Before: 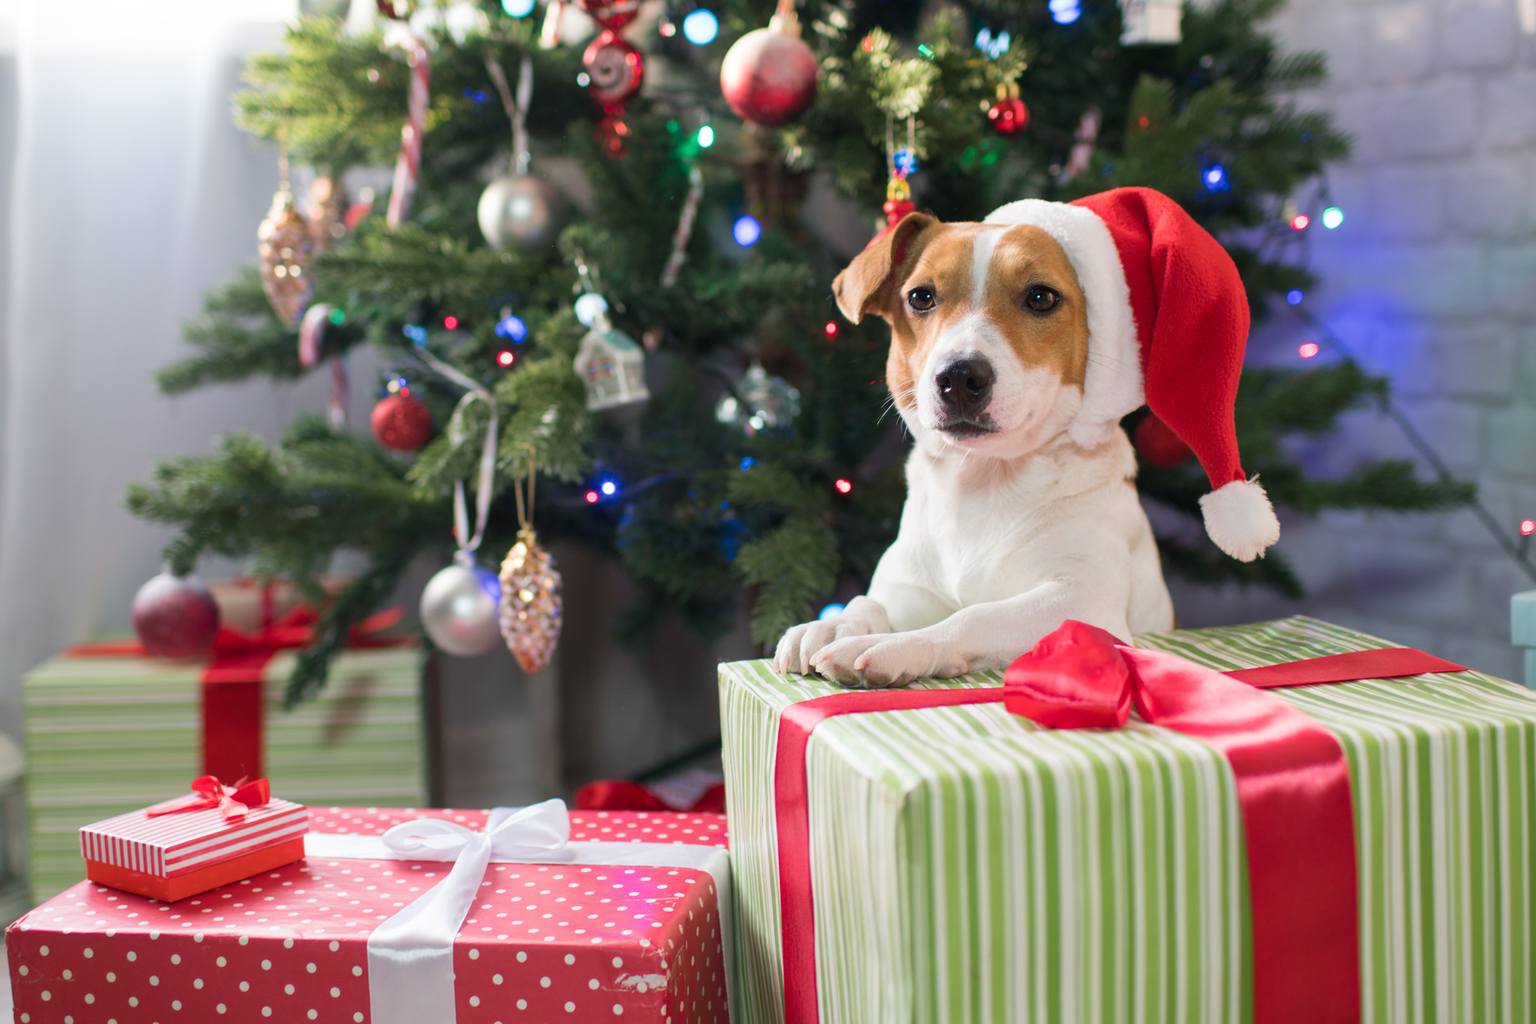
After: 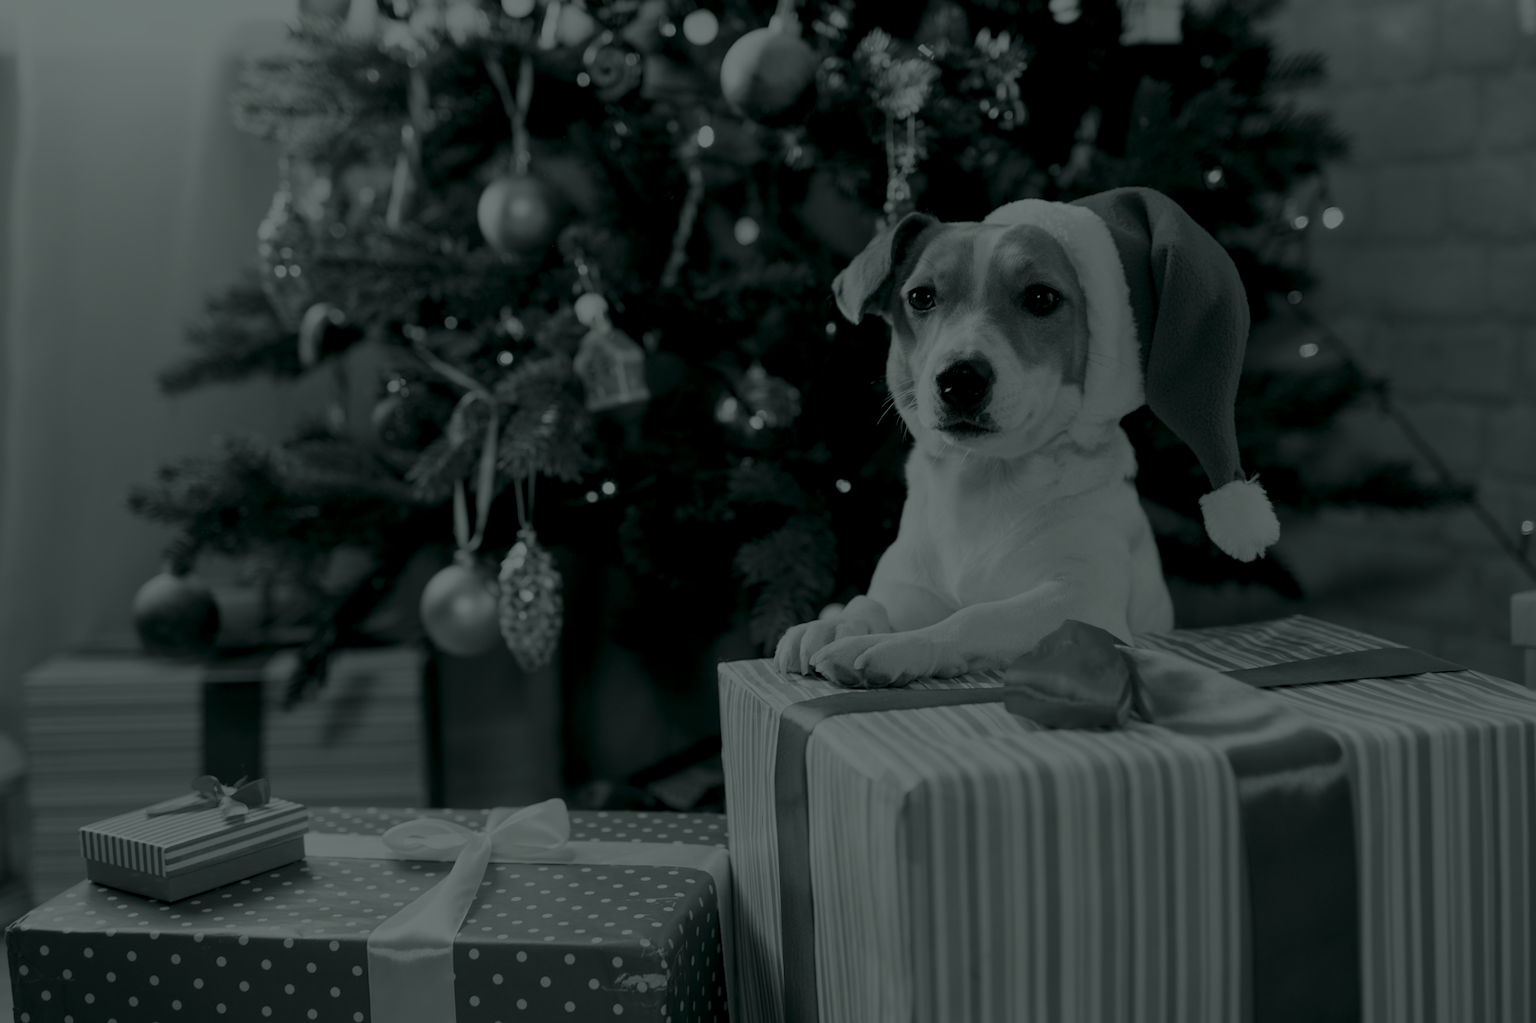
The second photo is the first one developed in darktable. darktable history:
colorize: hue 90°, saturation 19%, lightness 1.59%, version 1
color balance rgb: shadows lift › chroma 3%, shadows lift › hue 240.84°, highlights gain › chroma 3%, highlights gain › hue 73.2°, global offset › luminance -0.5%, perceptual saturation grading › global saturation 20%, perceptual saturation grading › highlights -25%, perceptual saturation grading › shadows 50%, global vibrance 25.26%
exposure: black level correction 0, exposure 0.7 EV, compensate exposure bias true, compensate highlight preservation false
